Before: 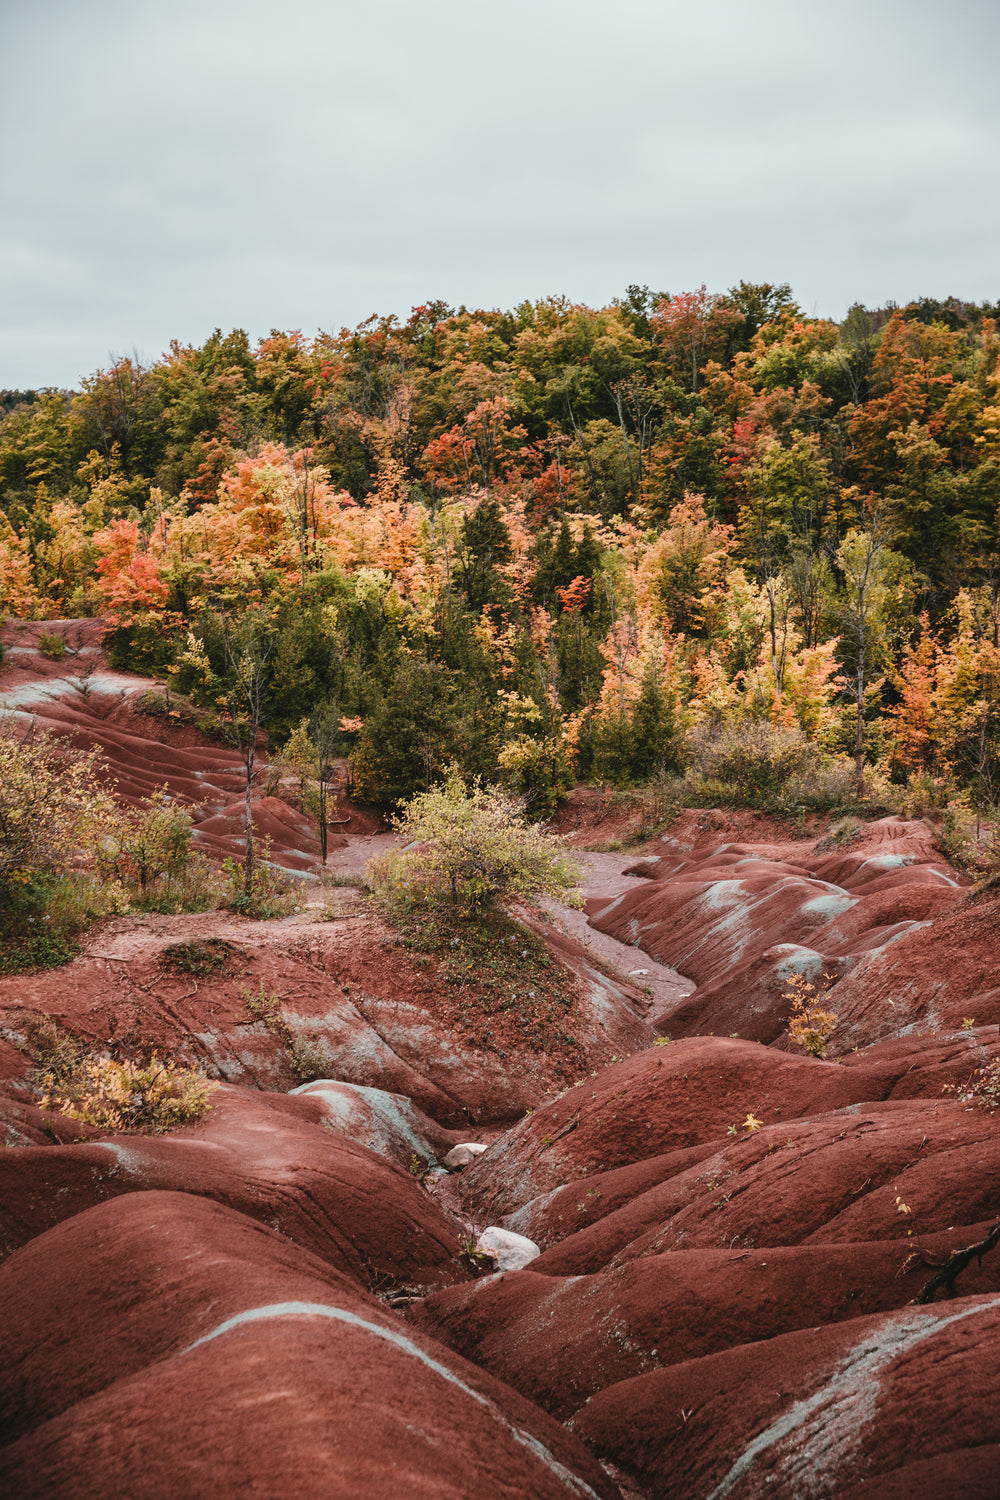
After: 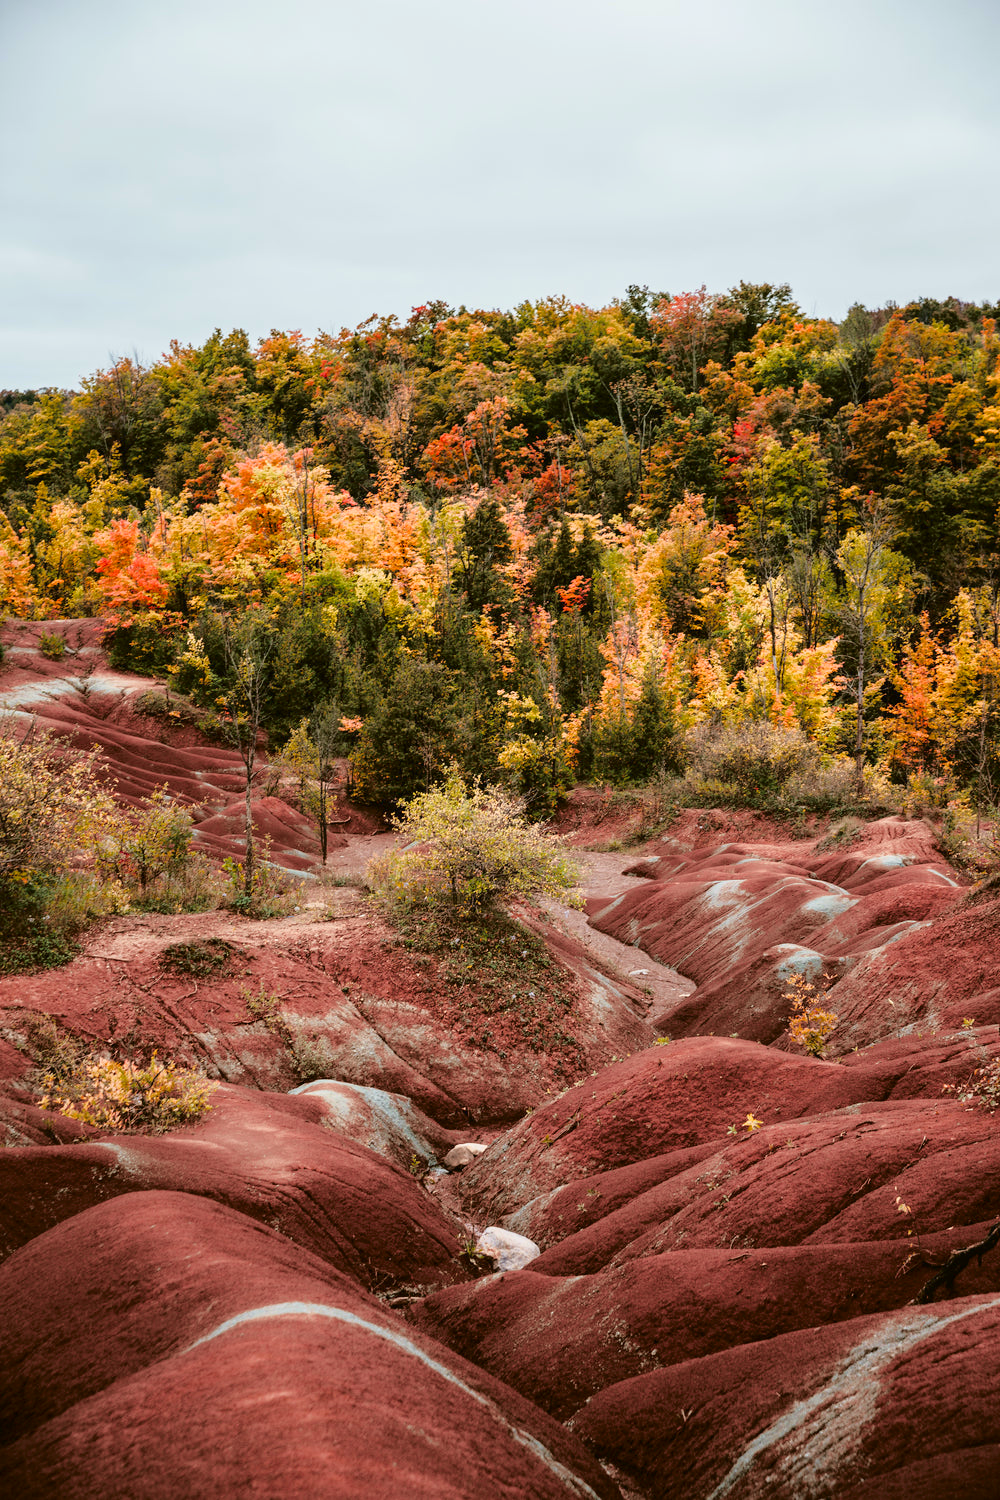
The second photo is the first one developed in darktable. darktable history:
tone curve: curves: ch0 [(0.024, 0) (0.075, 0.034) (0.145, 0.098) (0.257, 0.259) (0.408, 0.45) (0.611, 0.64) (0.81, 0.857) (1, 1)]; ch1 [(0, 0) (0.287, 0.198) (0.501, 0.506) (0.56, 0.57) (0.712, 0.777) (0.976, 0.992)]; ch2 [(0, 0) (0.5, 0.5) (0.523, 0.552) (0.59, 0.603) (0.681, 0.754) (1, 1)], color space Lab, independent channels, preserve colors none
